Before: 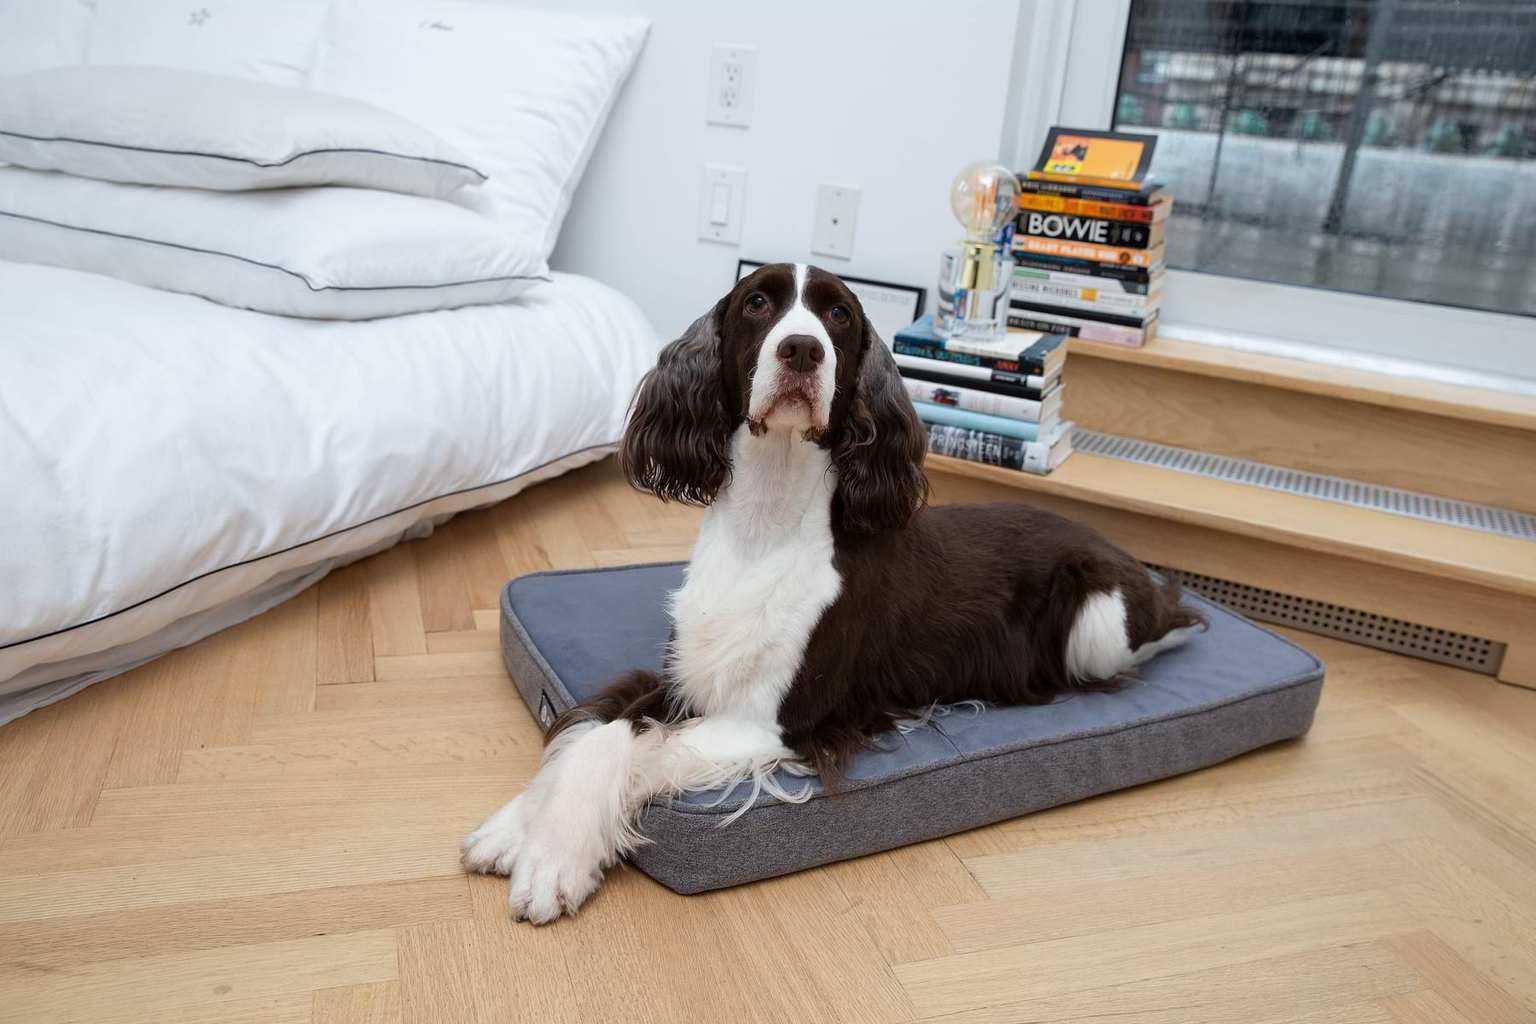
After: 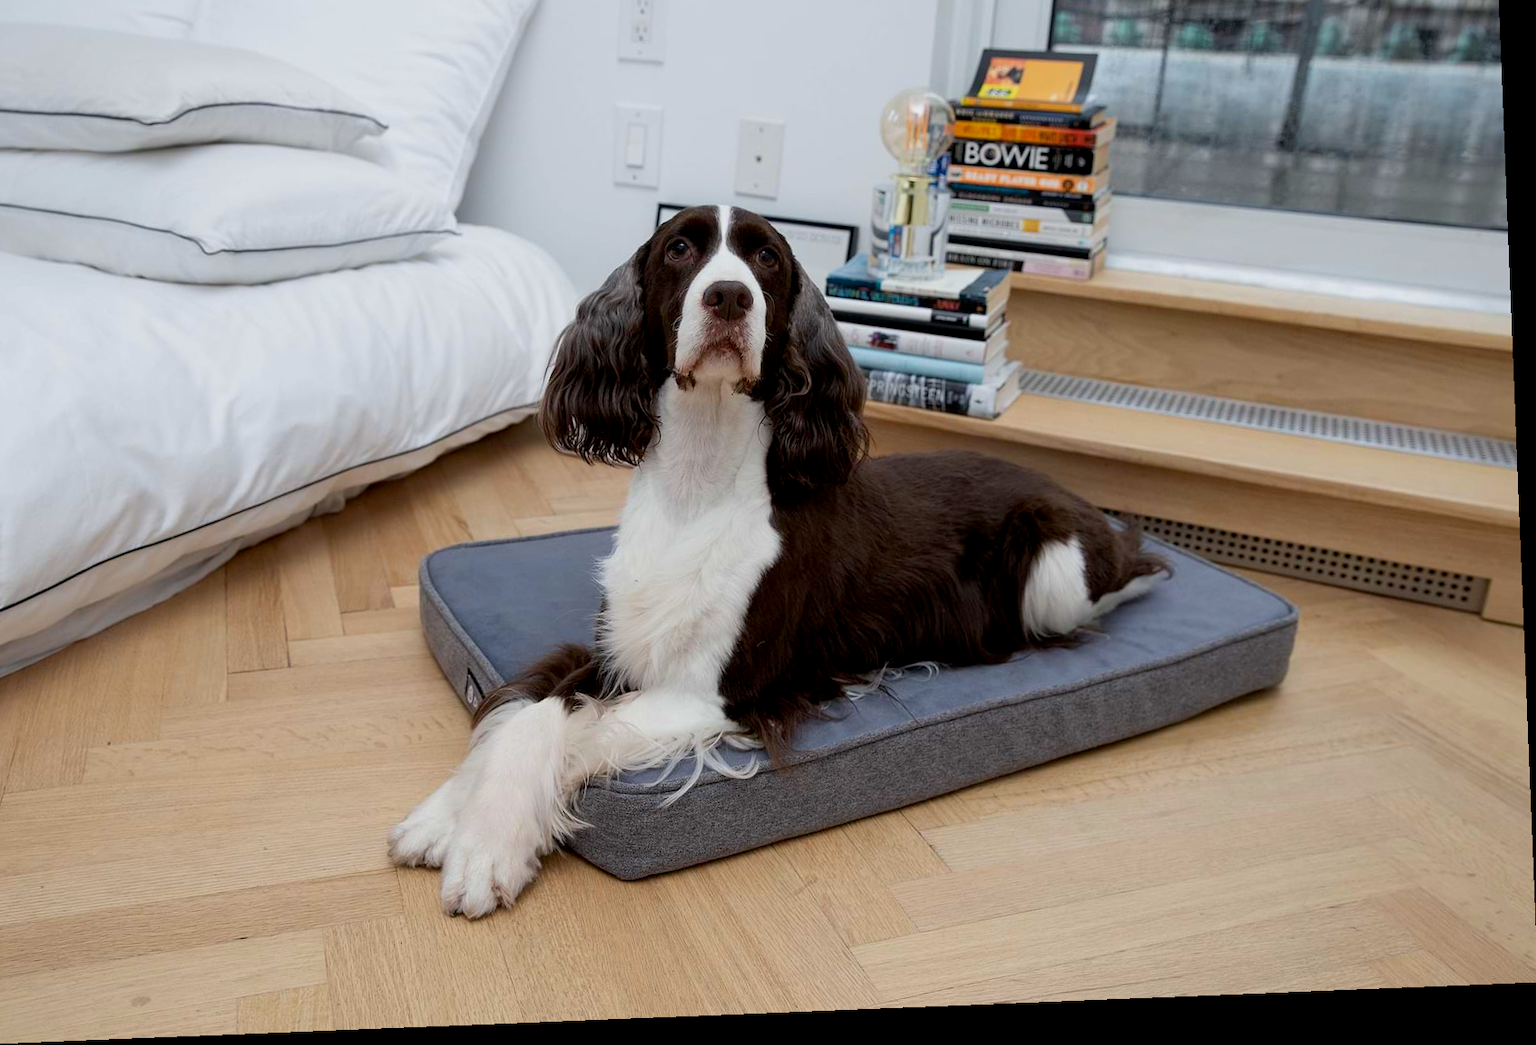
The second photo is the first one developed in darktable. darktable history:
crop and rotate: left 8.262%, top 9.226%
exposure: black level correction 0.006, exposure -0.226 EV, compensate highlight preservation false
rotate and perspective: rotation -2.29°, automatic cropping off
